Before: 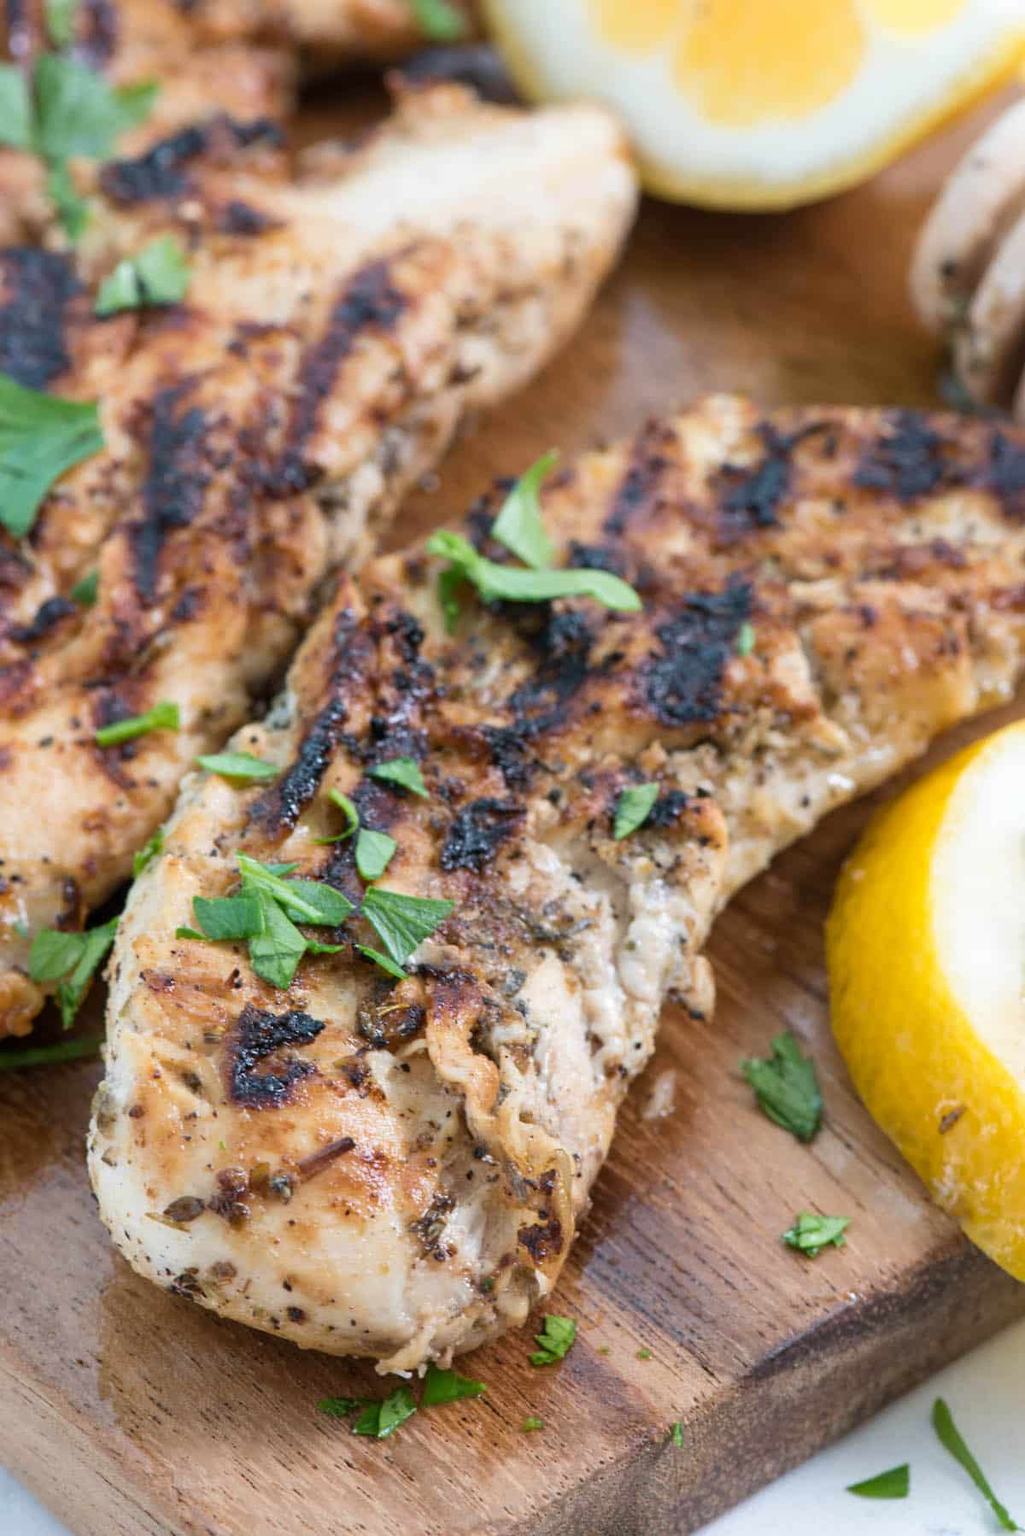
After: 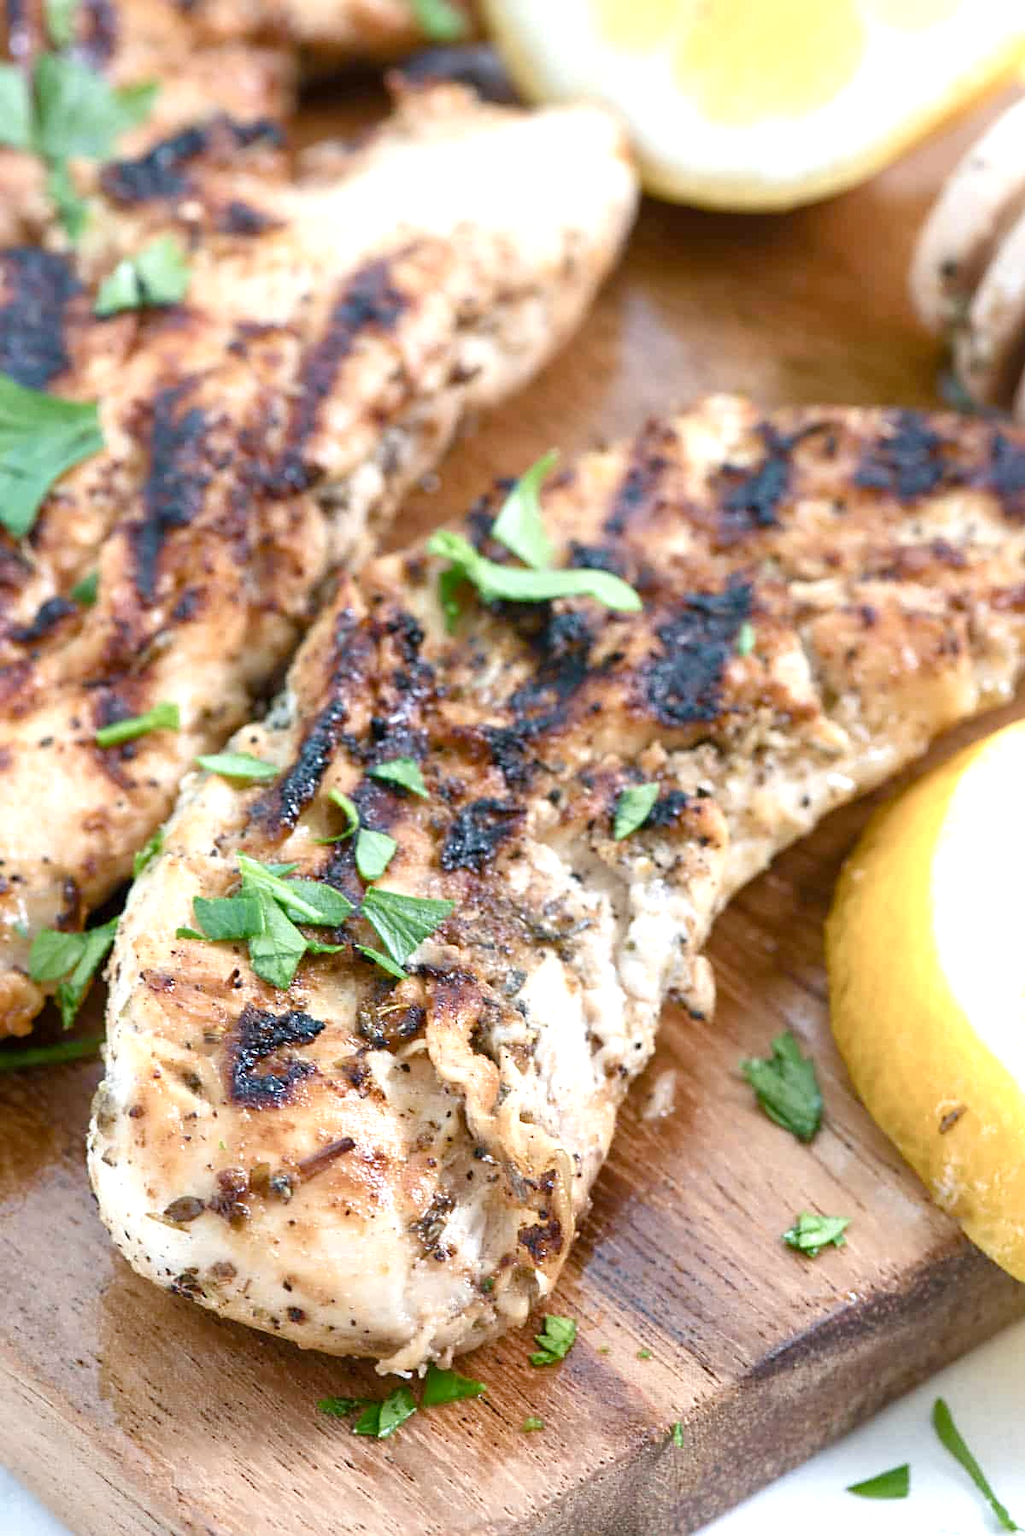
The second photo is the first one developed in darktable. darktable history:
exposure: exposure 0.607 EV, compensate exposure bias true, compensate highlight preservation false
sharpen: radius 1.854, amount 0.405, threshold 1.593
color balance rgb: perceptual saturation grading › global saturation 0.486%, perceptual saturation grading › highlights -30.326%, perceptual saturation grading › shadows 20.614%, global vibrance 20%
